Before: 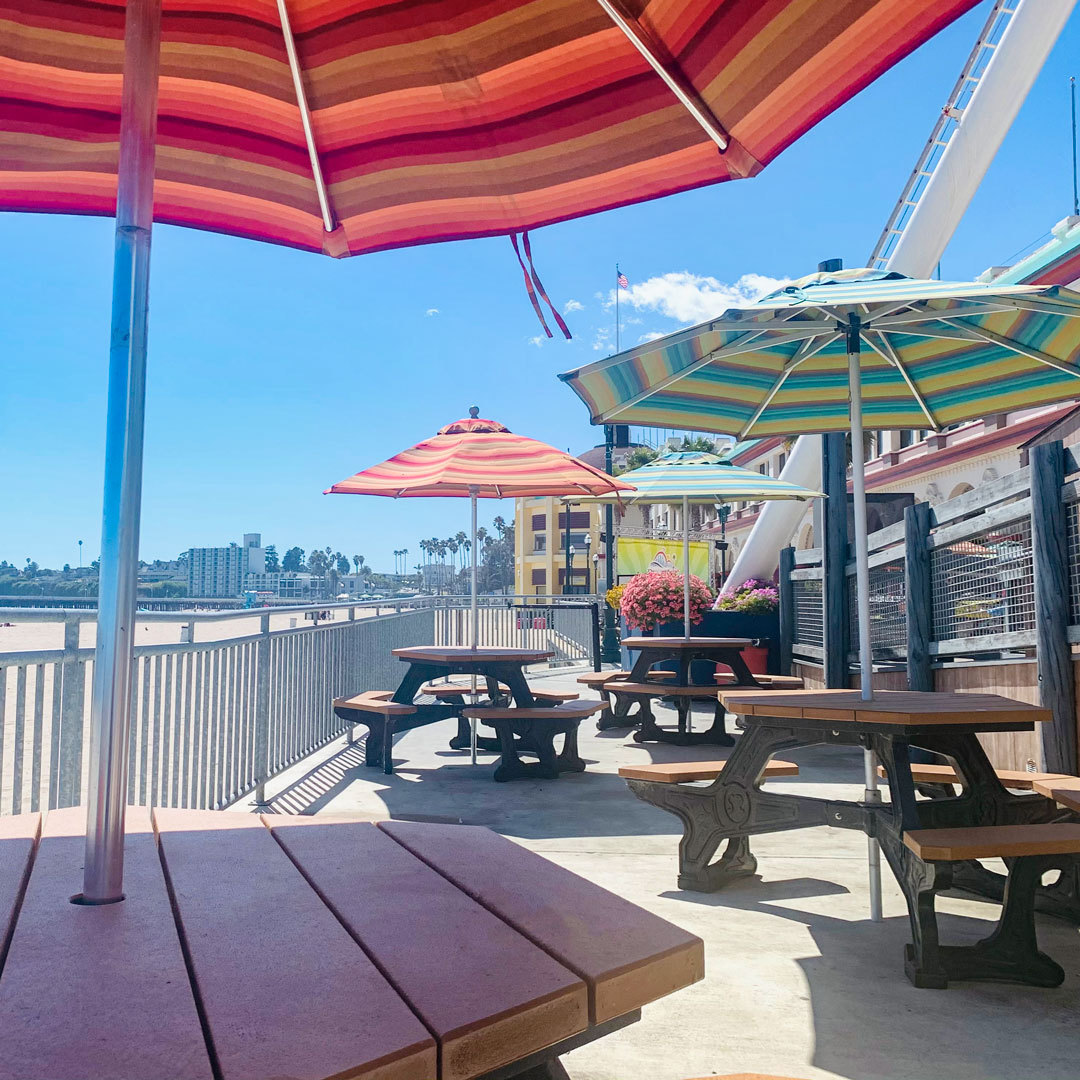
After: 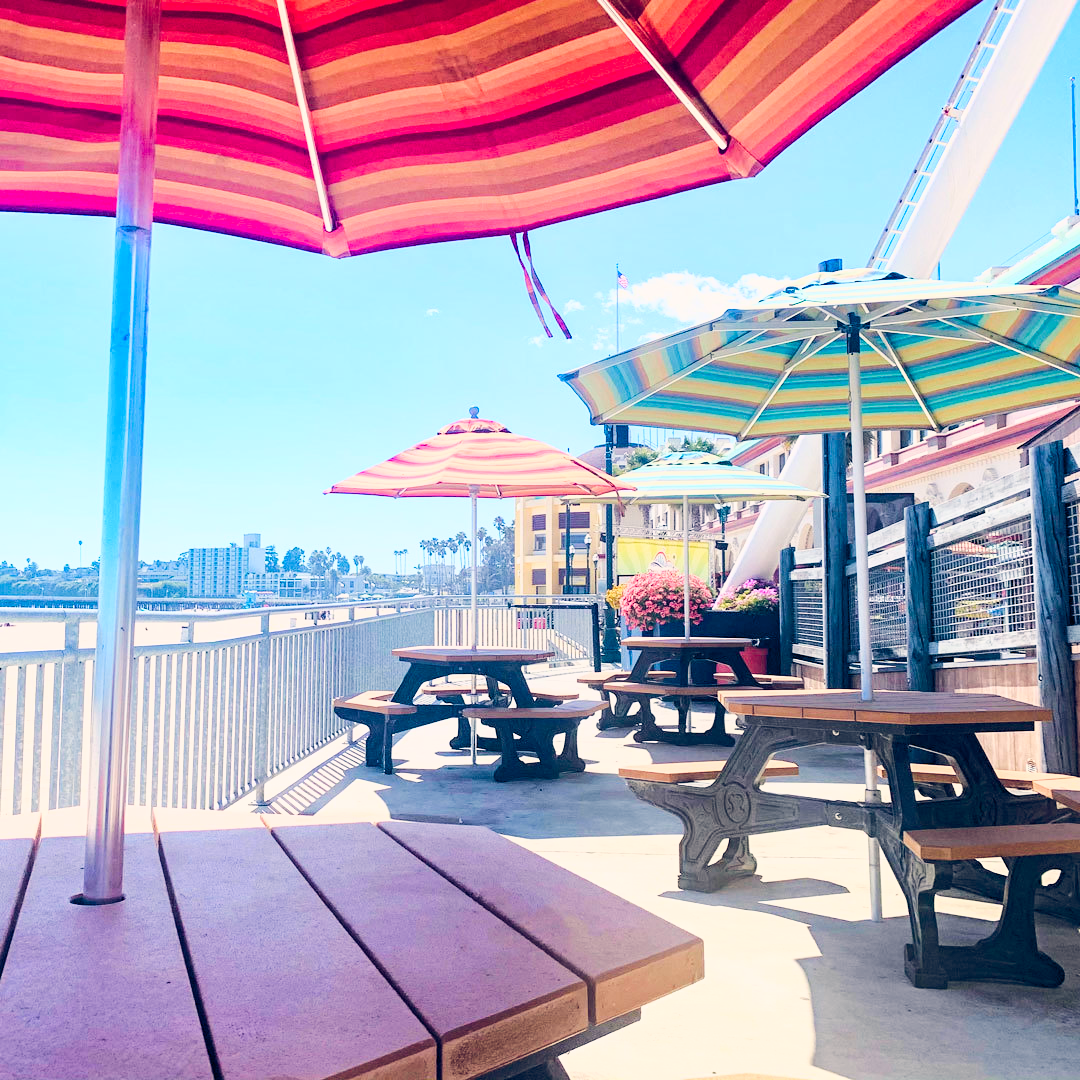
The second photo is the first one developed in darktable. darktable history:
base curve: curves: ch0 [(0, 0) (0.025, 0.046) (0.112, 0.277) (0.467, 0.74) (0.814, 0.929) (1, 0.942)]
color balance rgb: highlights gain › chroma 2.94%, highlights gain › hue 60.57°, global offset › chroma 0.25%, global offset › hue 256.52°, perceptual saturation grading › global saturation 20%, perceptual saturation grading › highlights -50%, perceptual saturation grading › shadows 30%, contrast 15%
